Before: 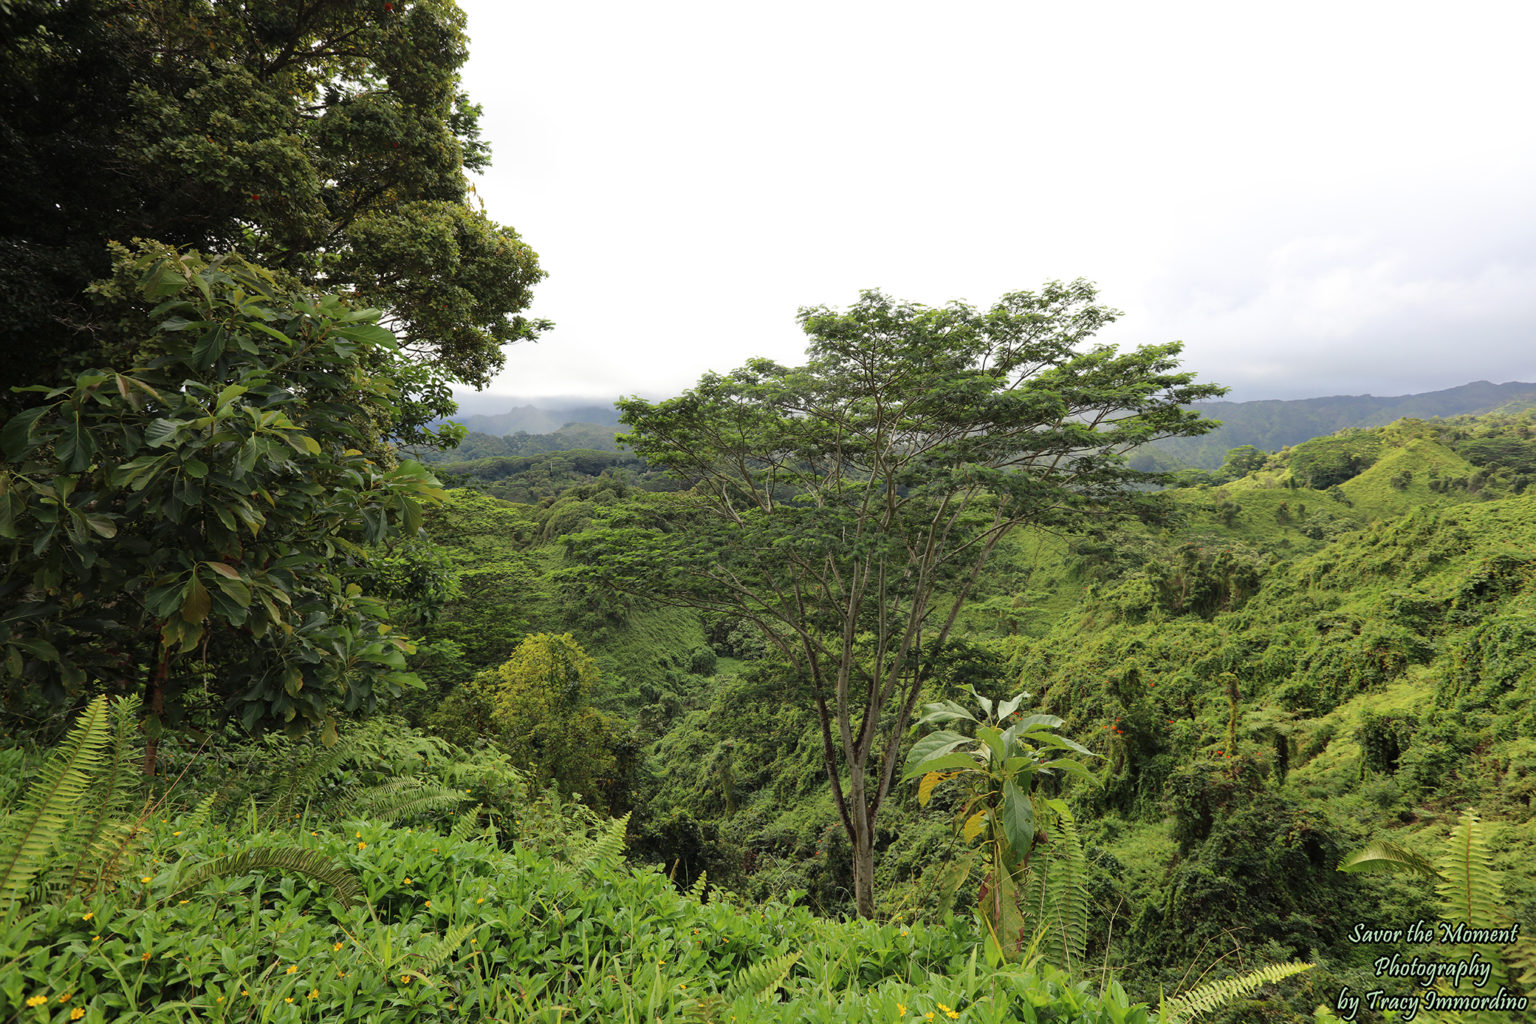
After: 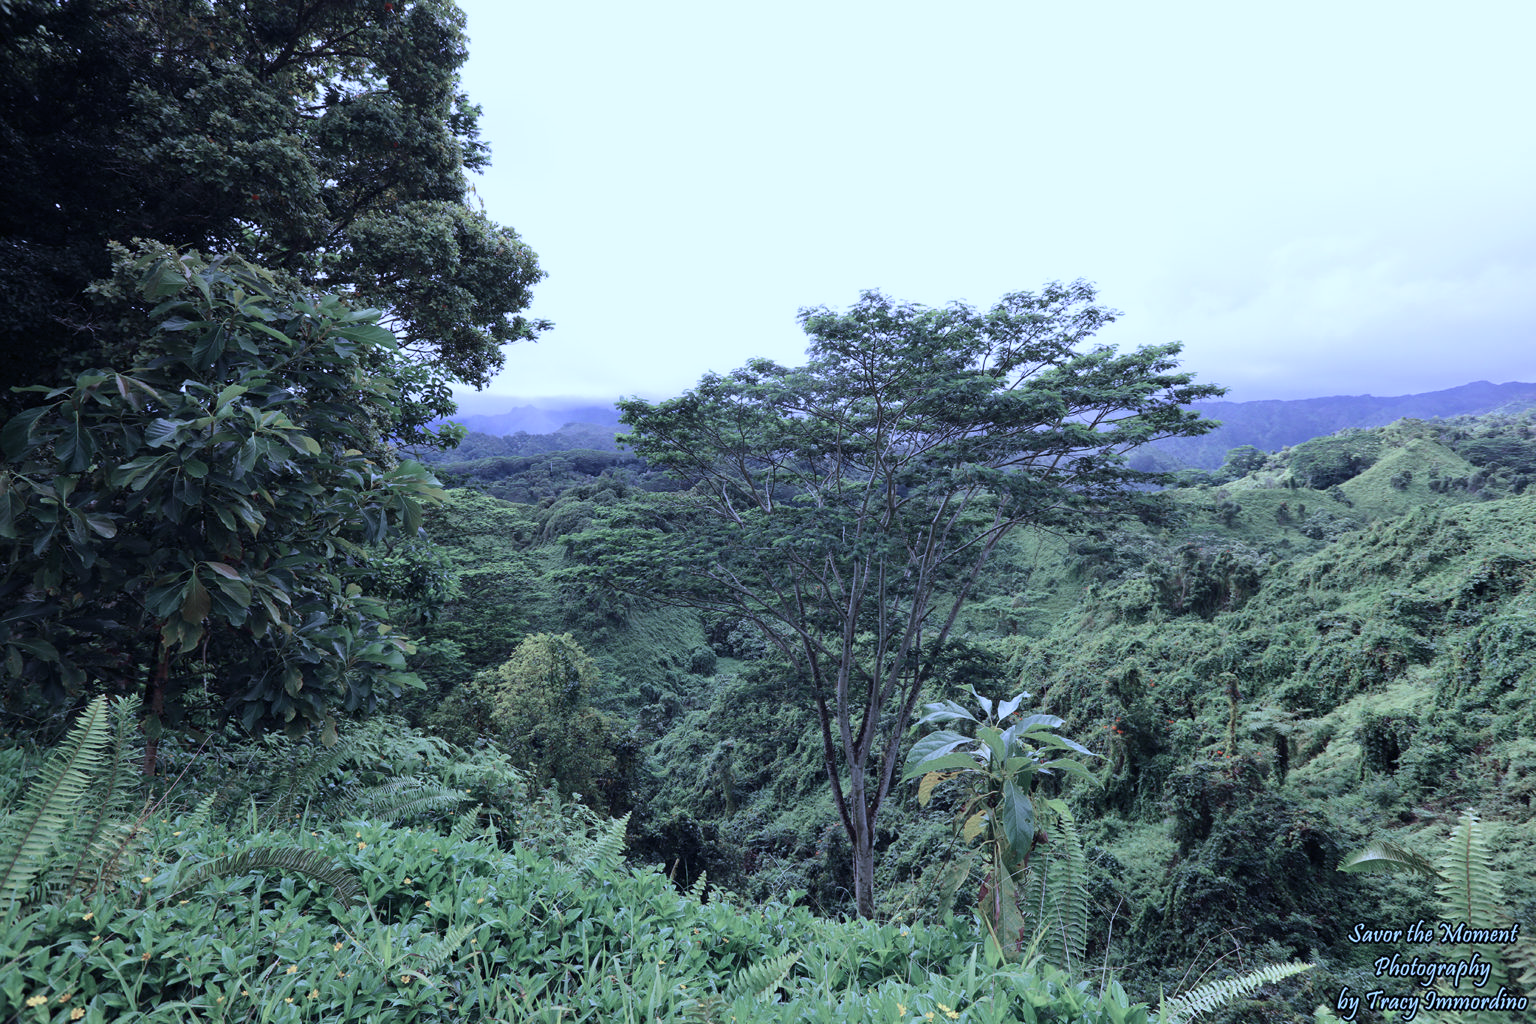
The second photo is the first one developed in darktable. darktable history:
contrast brightness saturation: contrast 0.1, saturation -0.3
color calibration: output R [1.063, -0.012, -0.003, 0], output B [-0.079, 0.047, 1, 0], illuminant custom, x 0.46, y 0.43, temperature 2642.66 K
